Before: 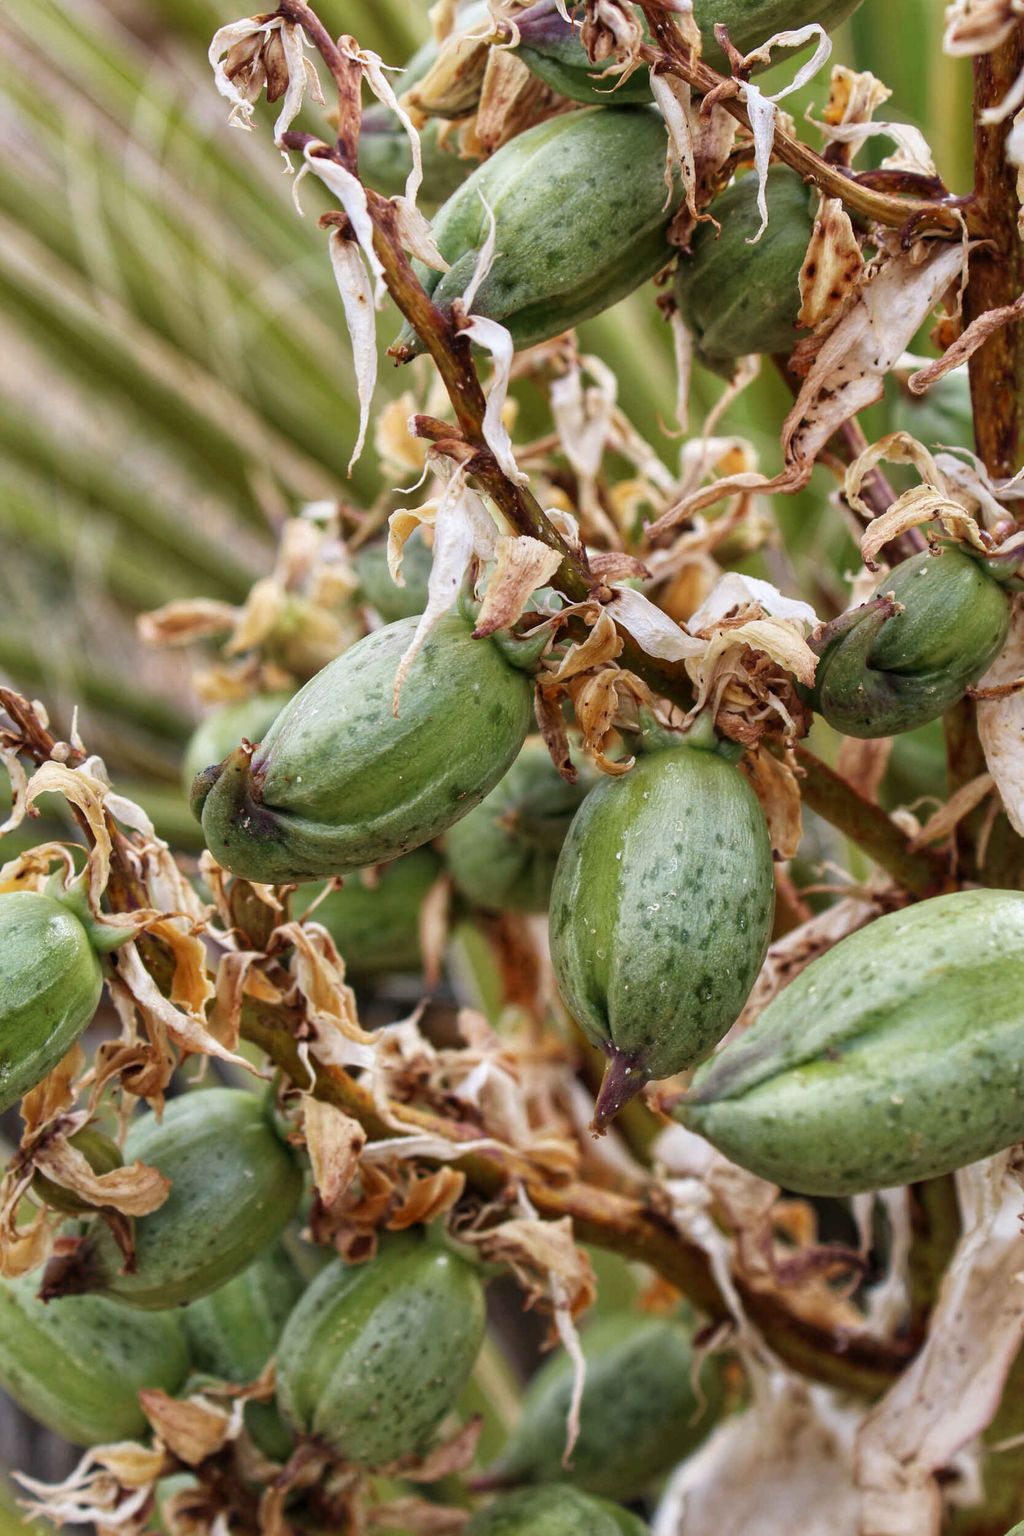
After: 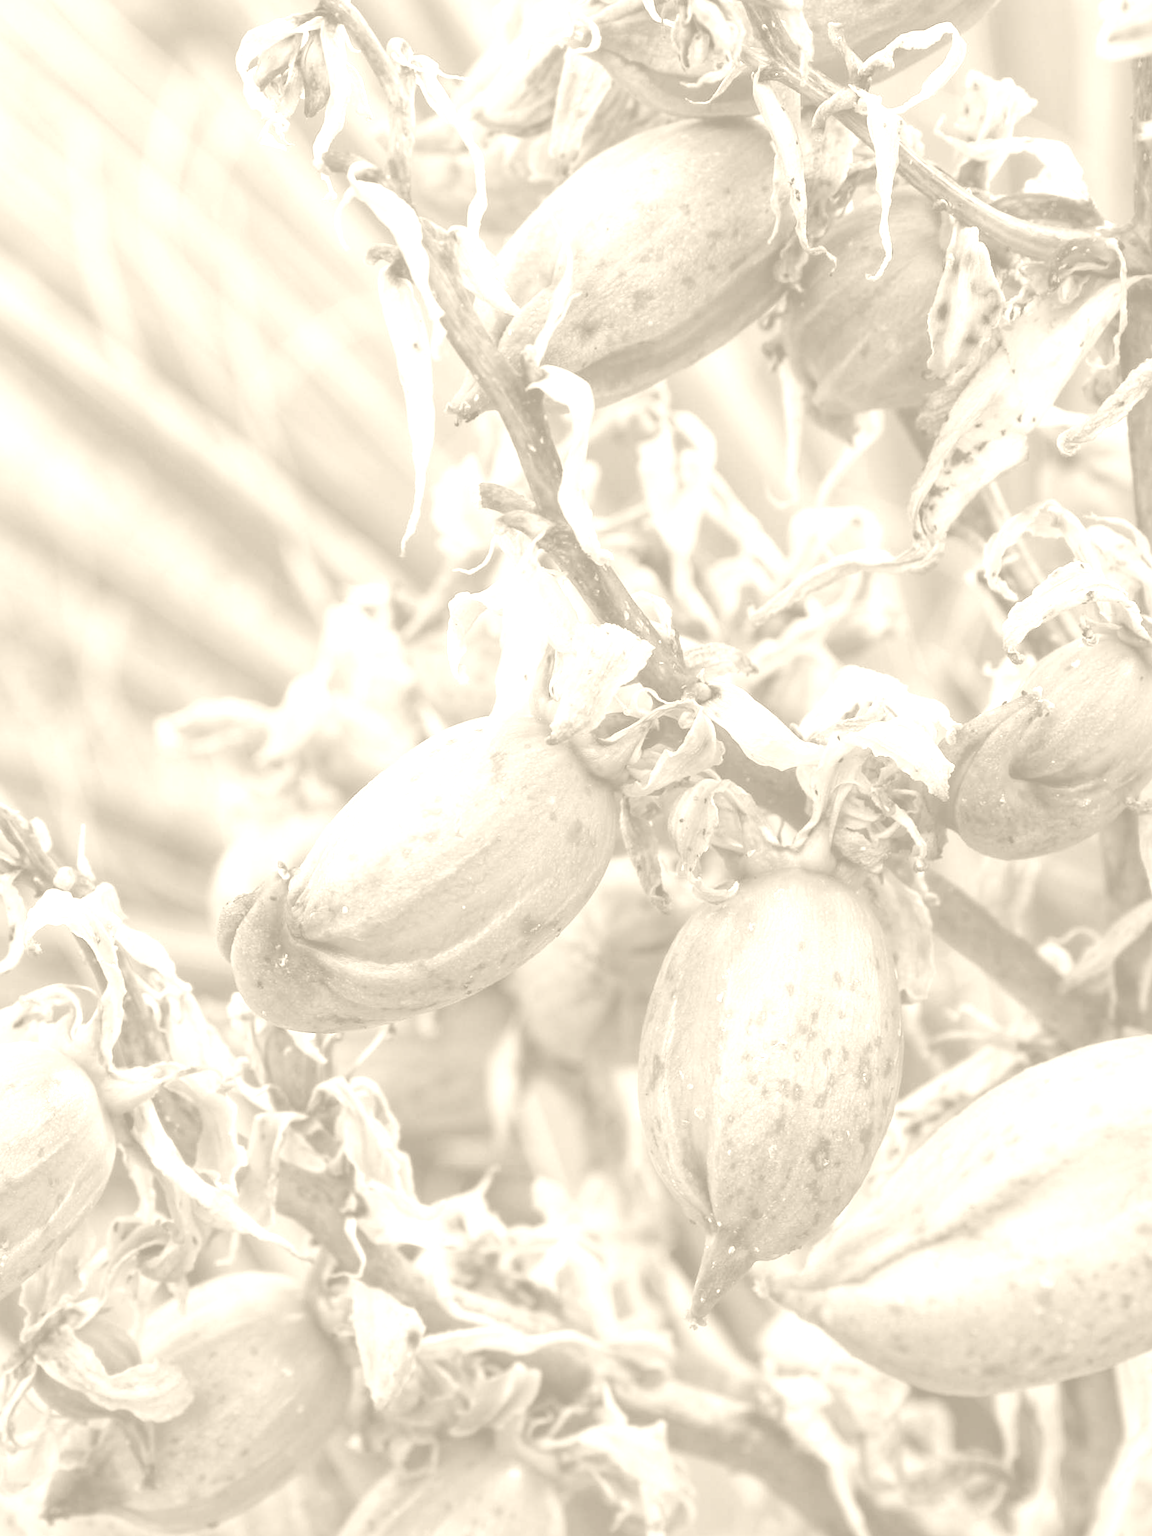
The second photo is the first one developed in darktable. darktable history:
color balance rgb: perceptual saturation grading › global saturation 20%, perceptual saturation grading › highlights -25%, perceptual saturation grading › shadows 50%
colorize: hue 36°, saturation 71%, lightness 80.79%
crop and rotate: angle 0.2°, left 0.275%, right 3.127%, bottom 14.18%
